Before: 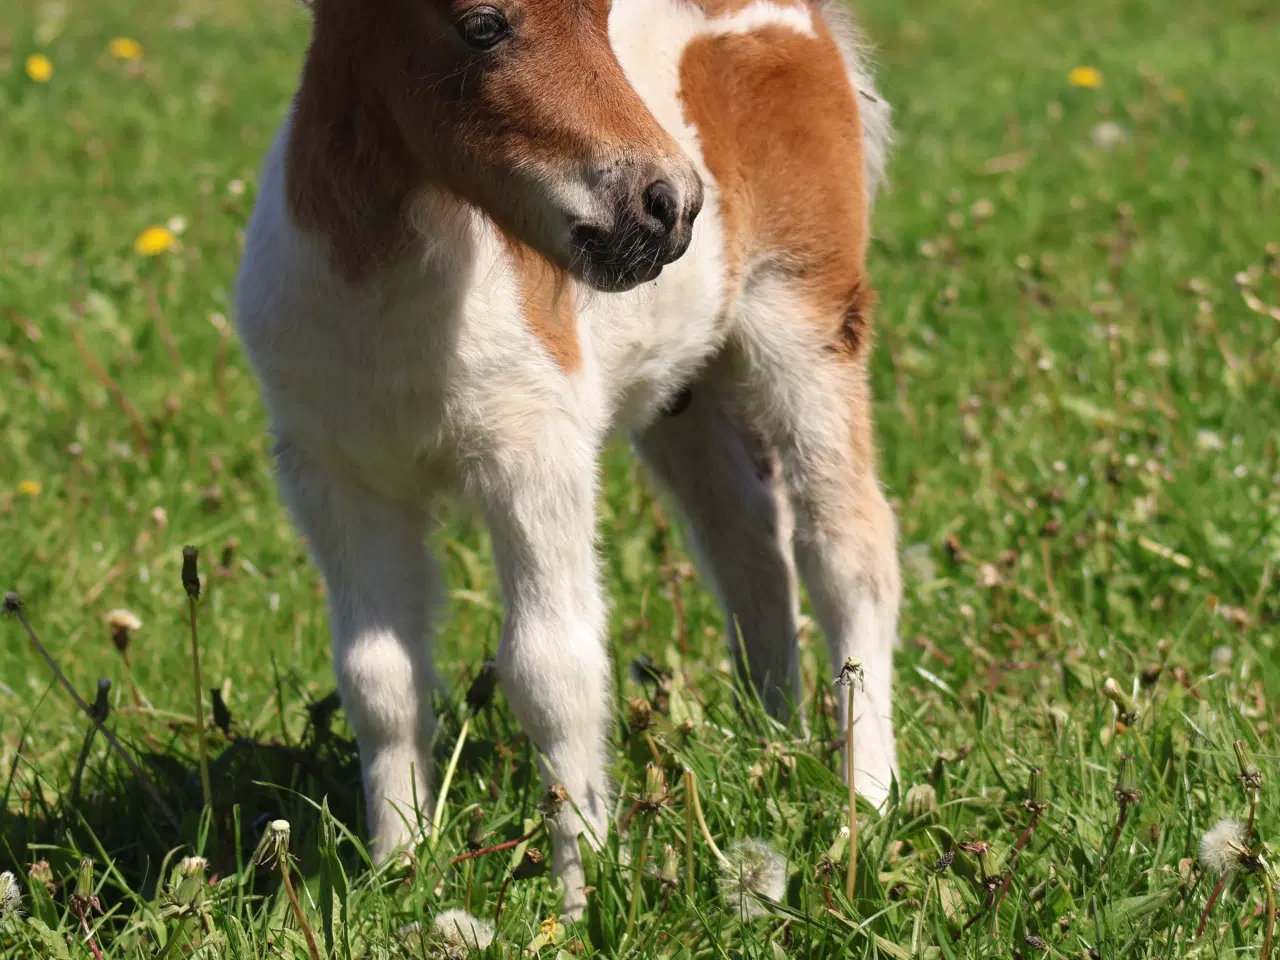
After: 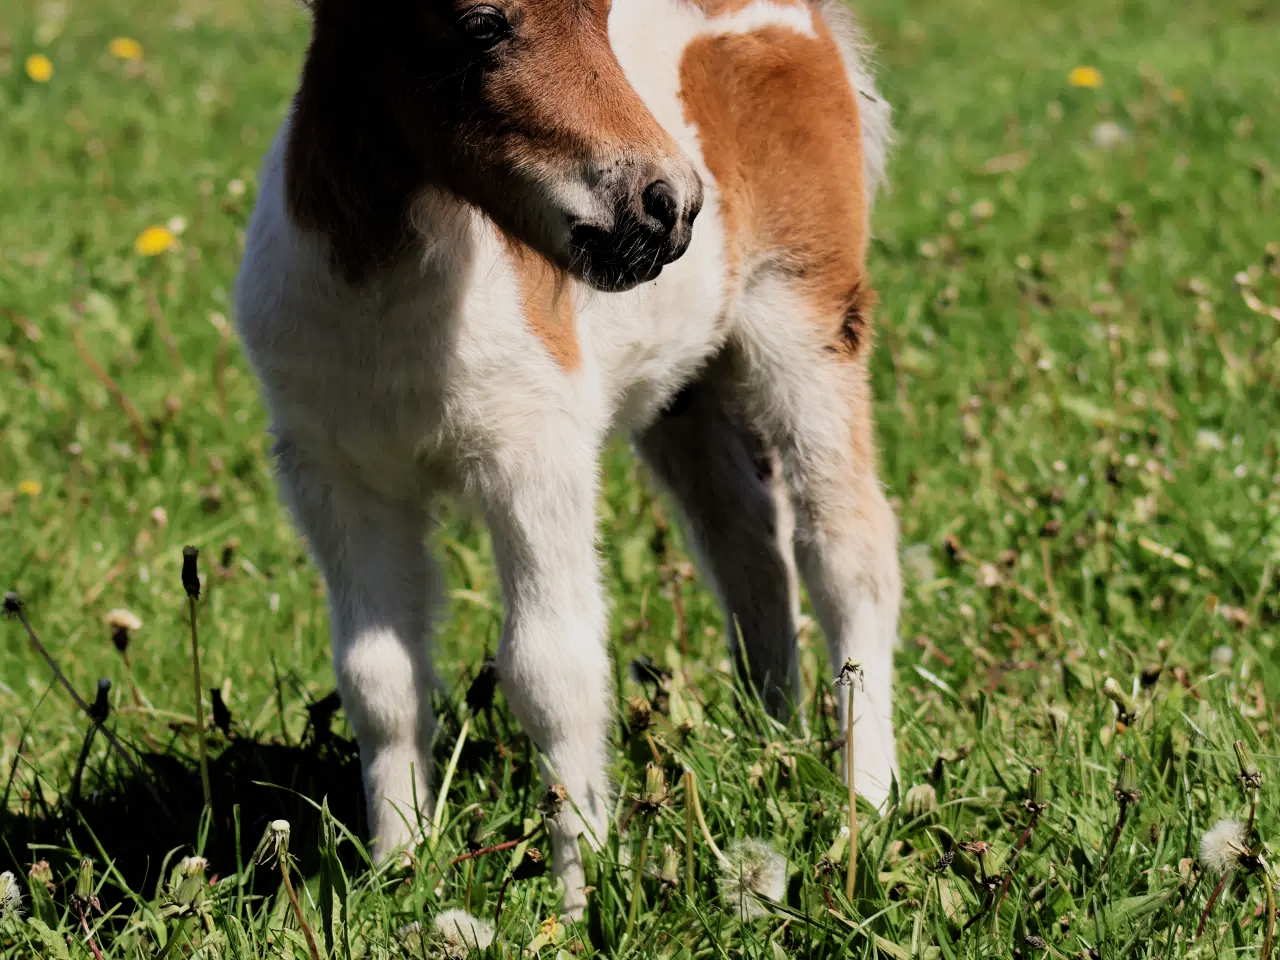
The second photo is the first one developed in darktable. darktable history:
filmic rgb: black relative exposure -5.06 EV, white relative exposure 3.98 EV, hardness 2.88, contrast 1.3, highlights saturation mix -28.64%
